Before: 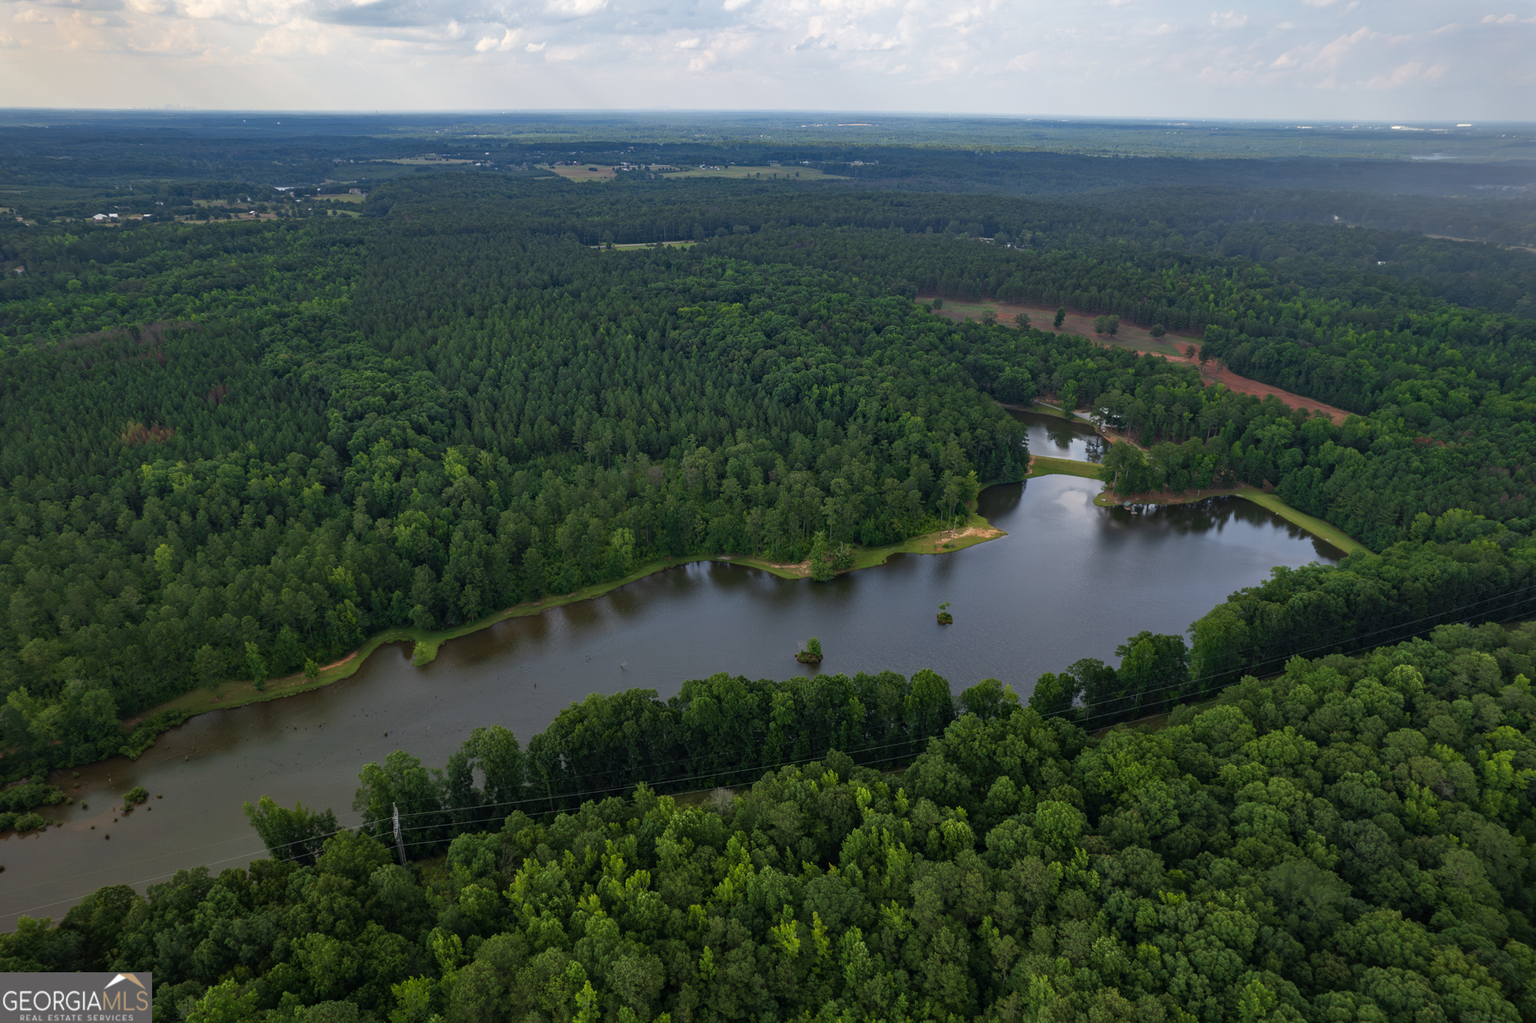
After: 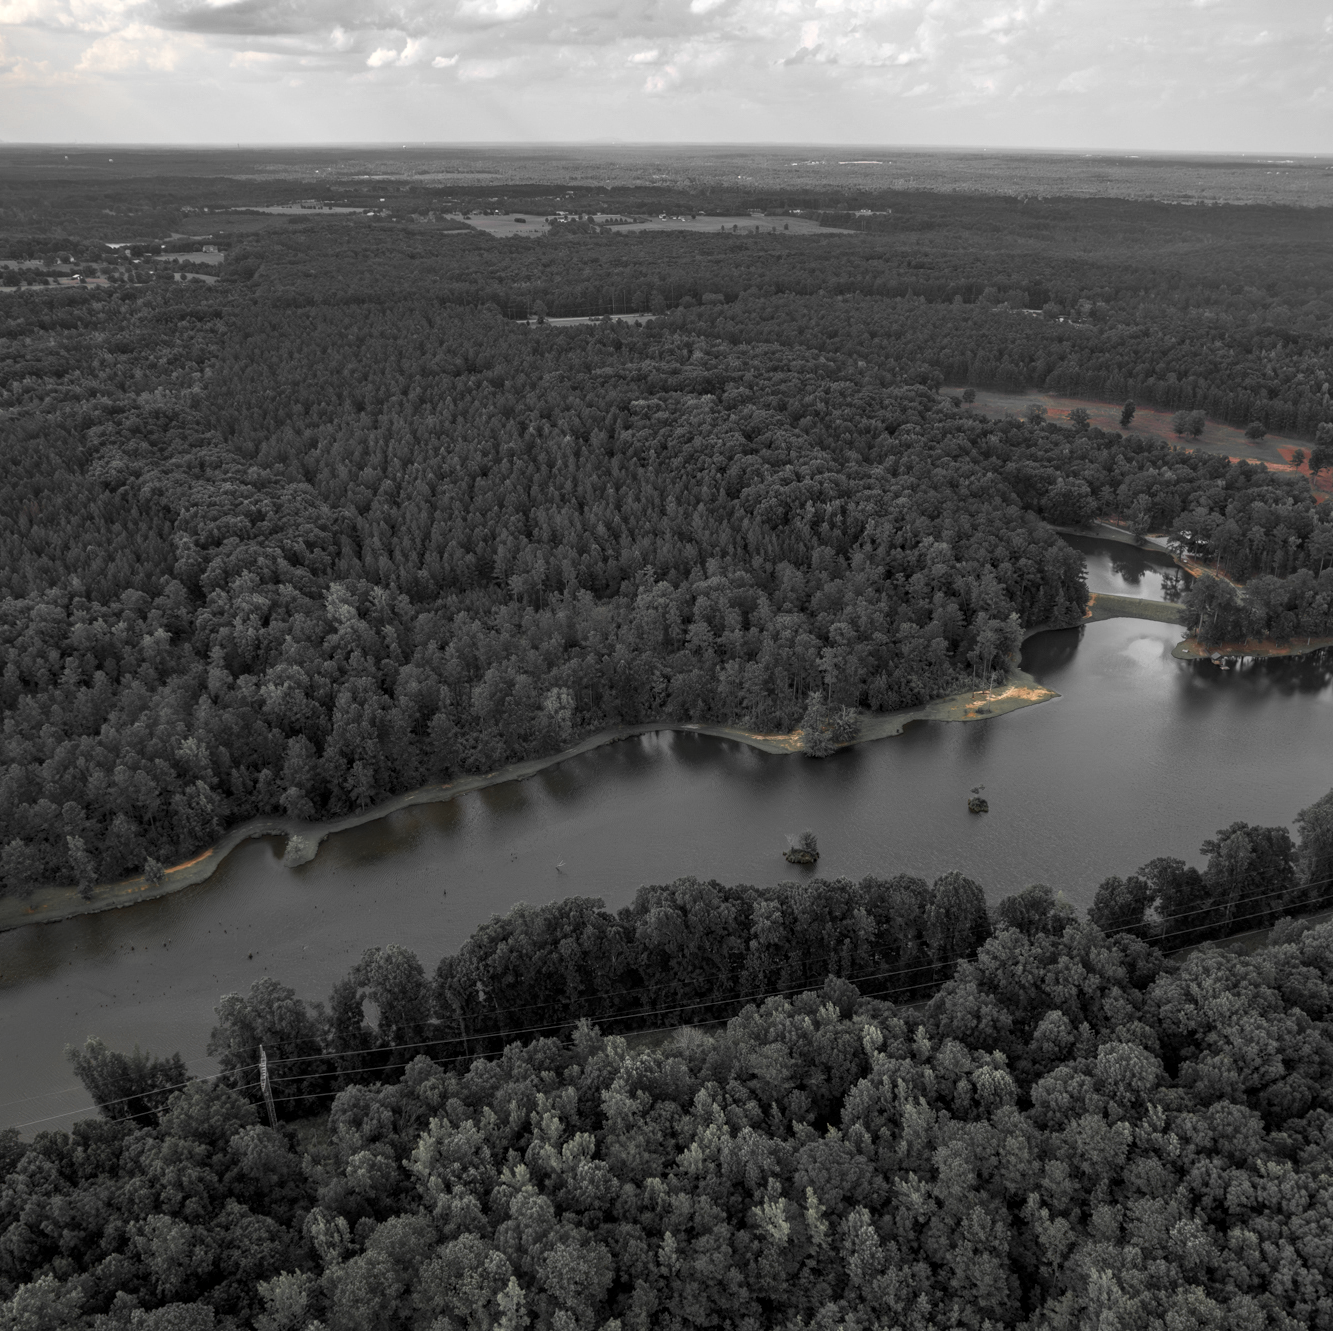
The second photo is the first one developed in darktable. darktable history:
crop and rotate: left 12.648%, right 20.685%
local contrast: highlights 100%, shadows 100%, detail 131%, midtone range 0.2
color zones: curves: ch0 [(0, 0.447) (0.184, 0.543) (0.323, 0.476) (0.429, 0.445) (0.571, 0.443) (0.714, 0.451) (0.857, 0.452) (1, 0.447)]; ch1 [(0, 0.464) (0.176, 0.46) (0.287, 0.177) (0.429, 0.002) (0.571, 0) (0.714, 0) (0.857, 0) (1, 0.464)], mix 20%
